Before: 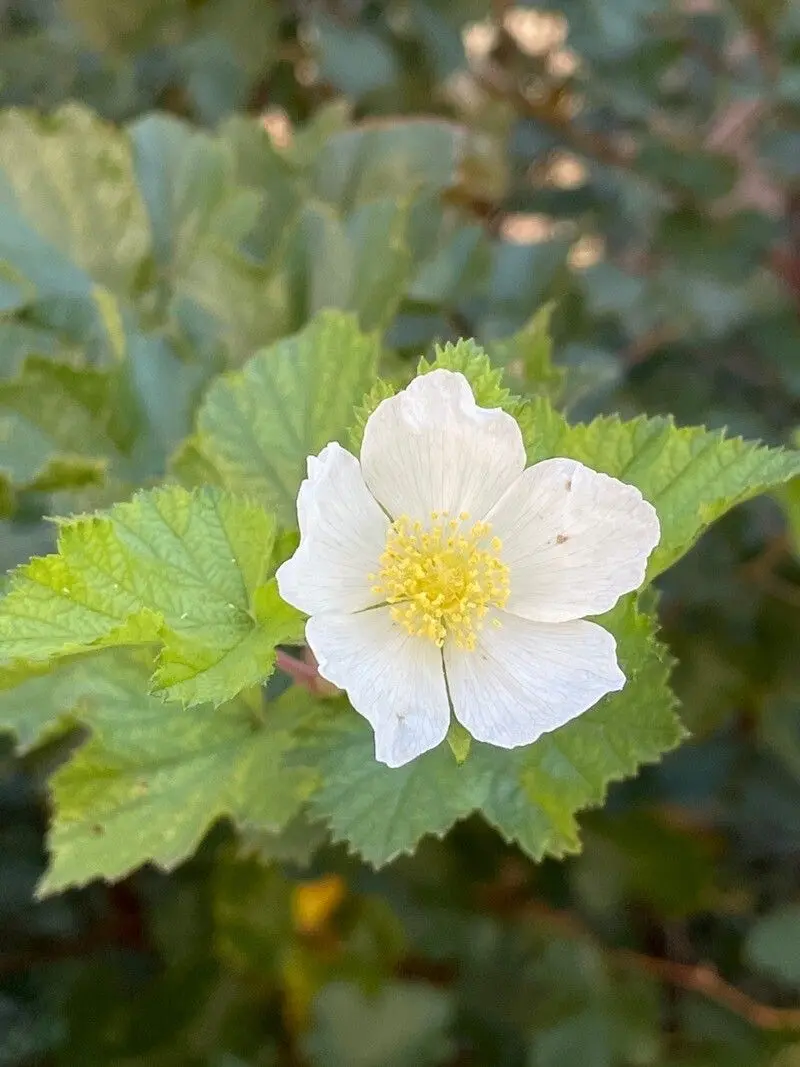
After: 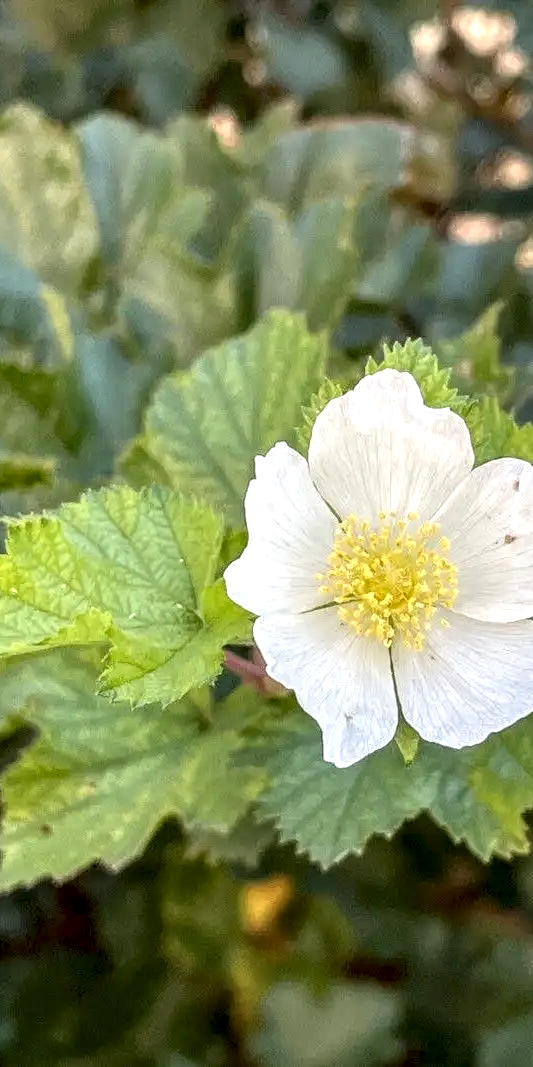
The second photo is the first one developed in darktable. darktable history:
crop and rotate: left 6.617%, right 26.717%
local contrast: highlights 0%, shadows 0%, detail 182%
